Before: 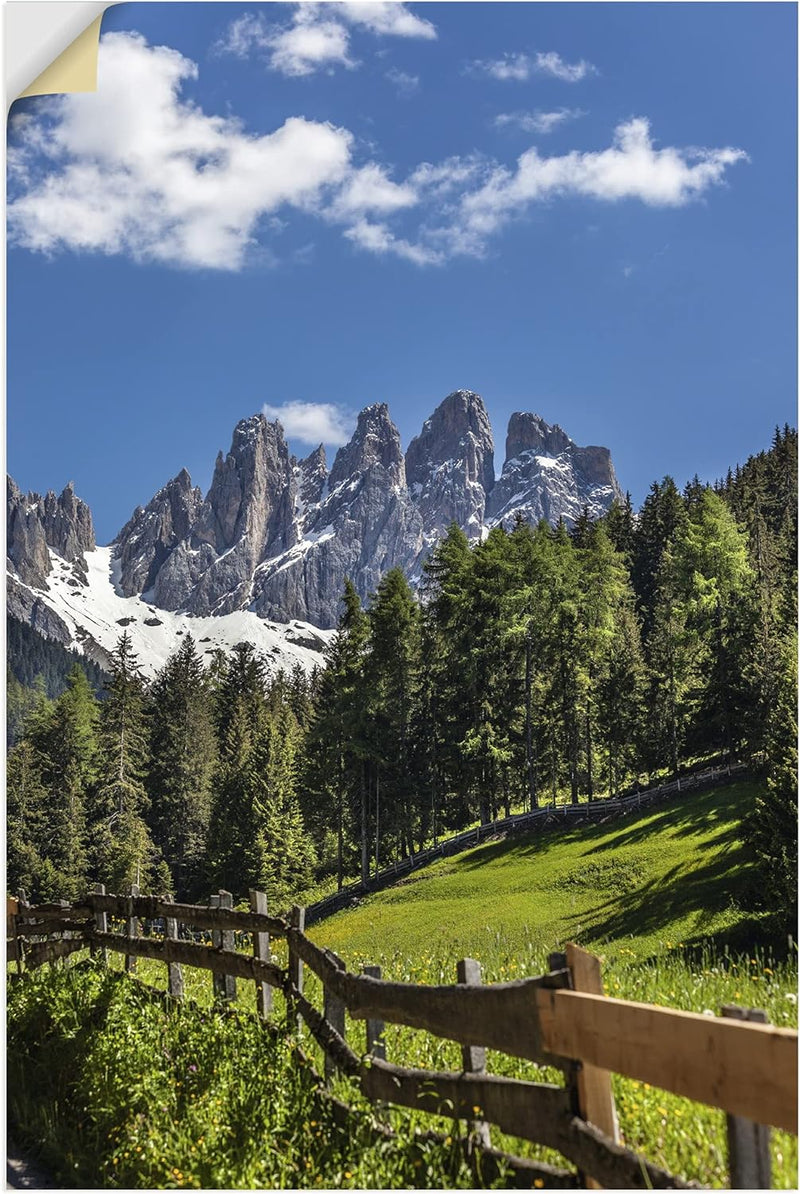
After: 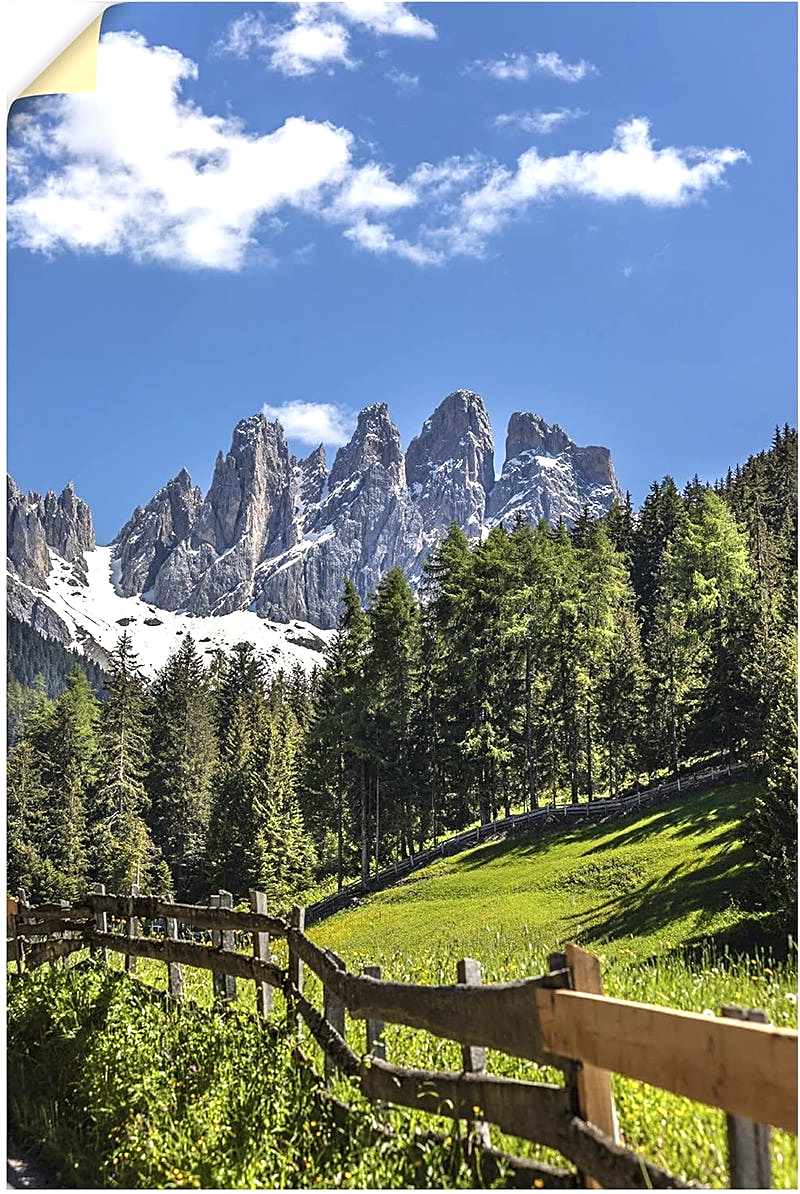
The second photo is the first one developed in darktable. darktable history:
exposure: exposure 0.569 EV, compensate highlight preservation false
sharpen: on, module defaults
